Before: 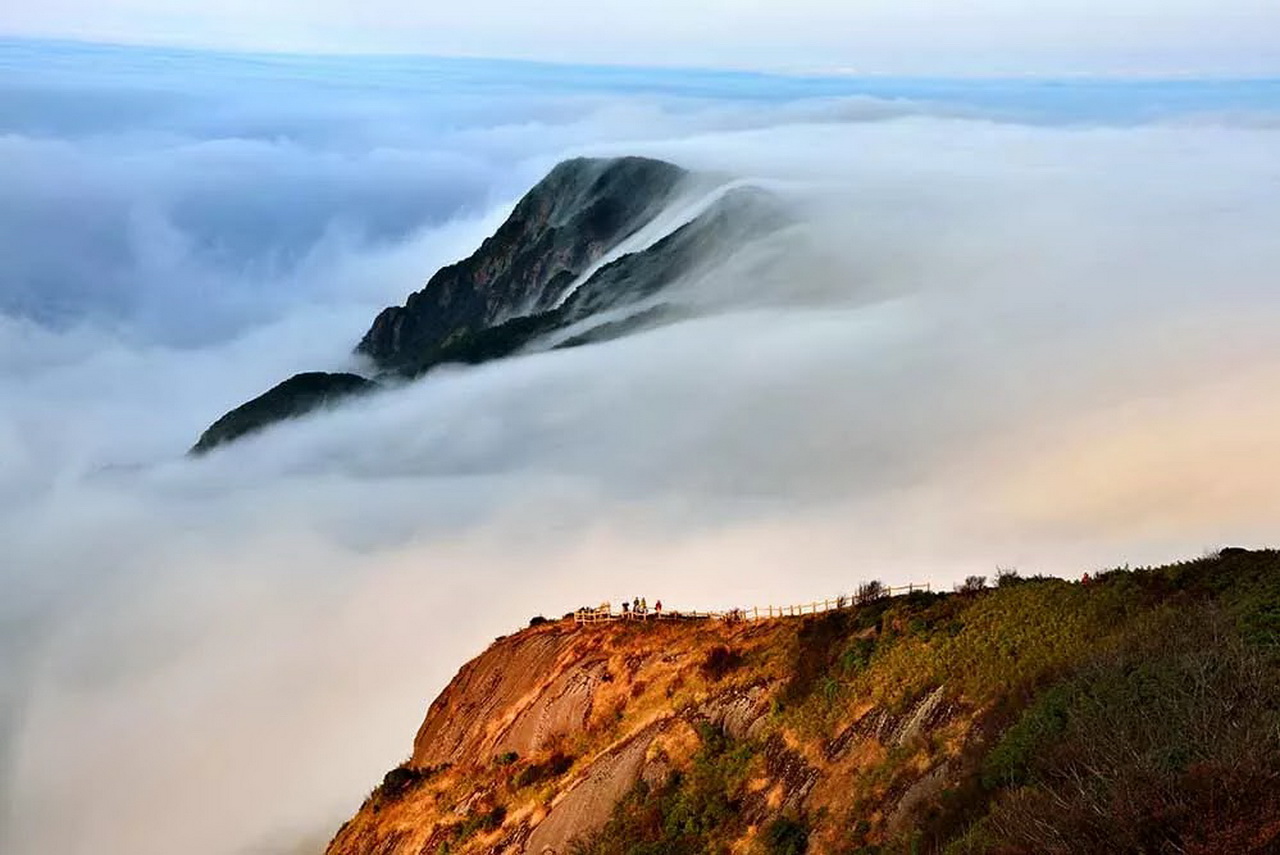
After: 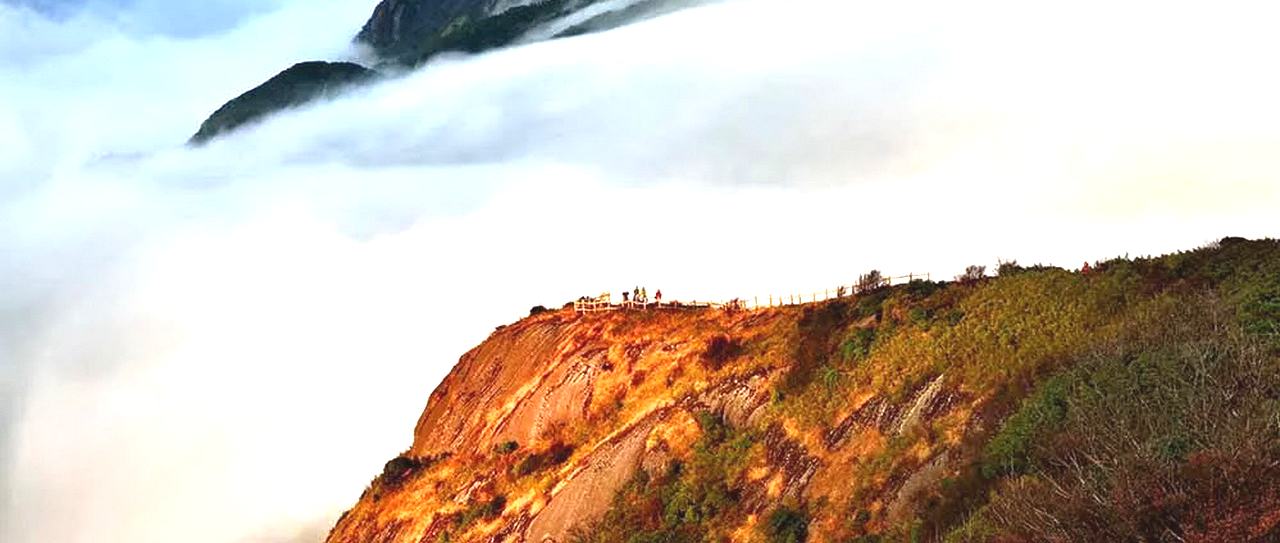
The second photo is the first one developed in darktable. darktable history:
tone equalizer: -8 EV 0.25 EV, -7 EV 0.417 EV, -6 EV 0.417 EV, -5 EV 0.25 EV, -3 EV -0.25 EV, -2 EV -0.417 EV, -1 EV -0.417 EV, +0 EV -0.25 EV, edges refinement/feathering 500, mask exposure compensation -1.57 EV, preserve details guided filter
exposure: black level correction -0.002, exposure 1.35 EV, compensate highlight preservation false
crop and rotate: top 36.435%
